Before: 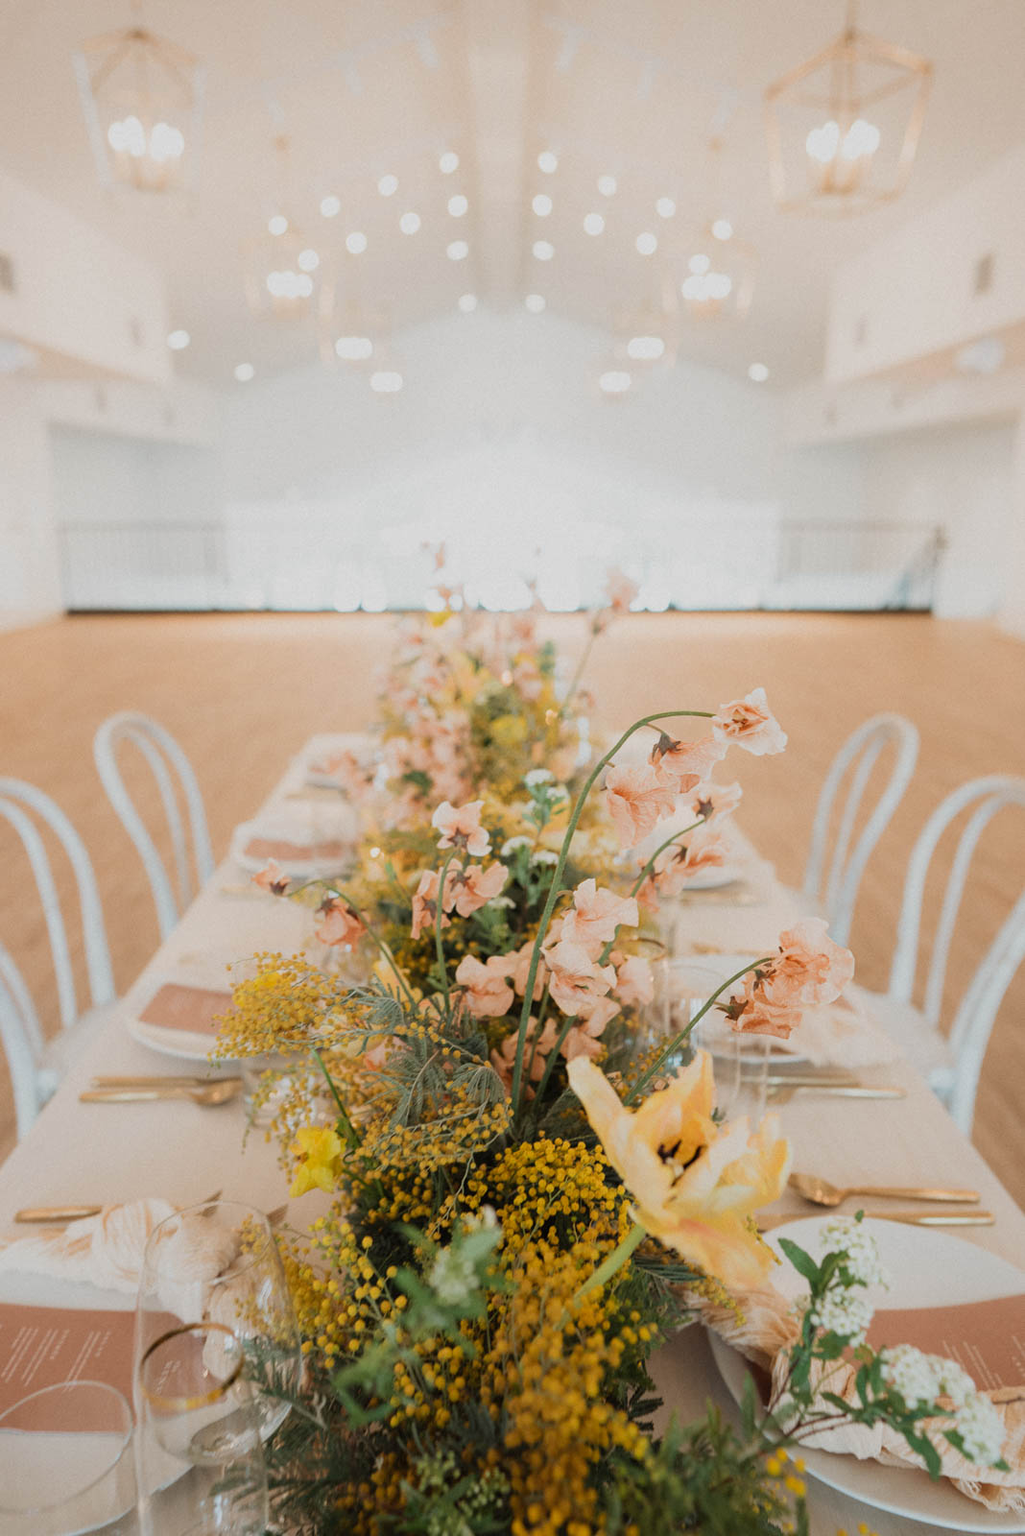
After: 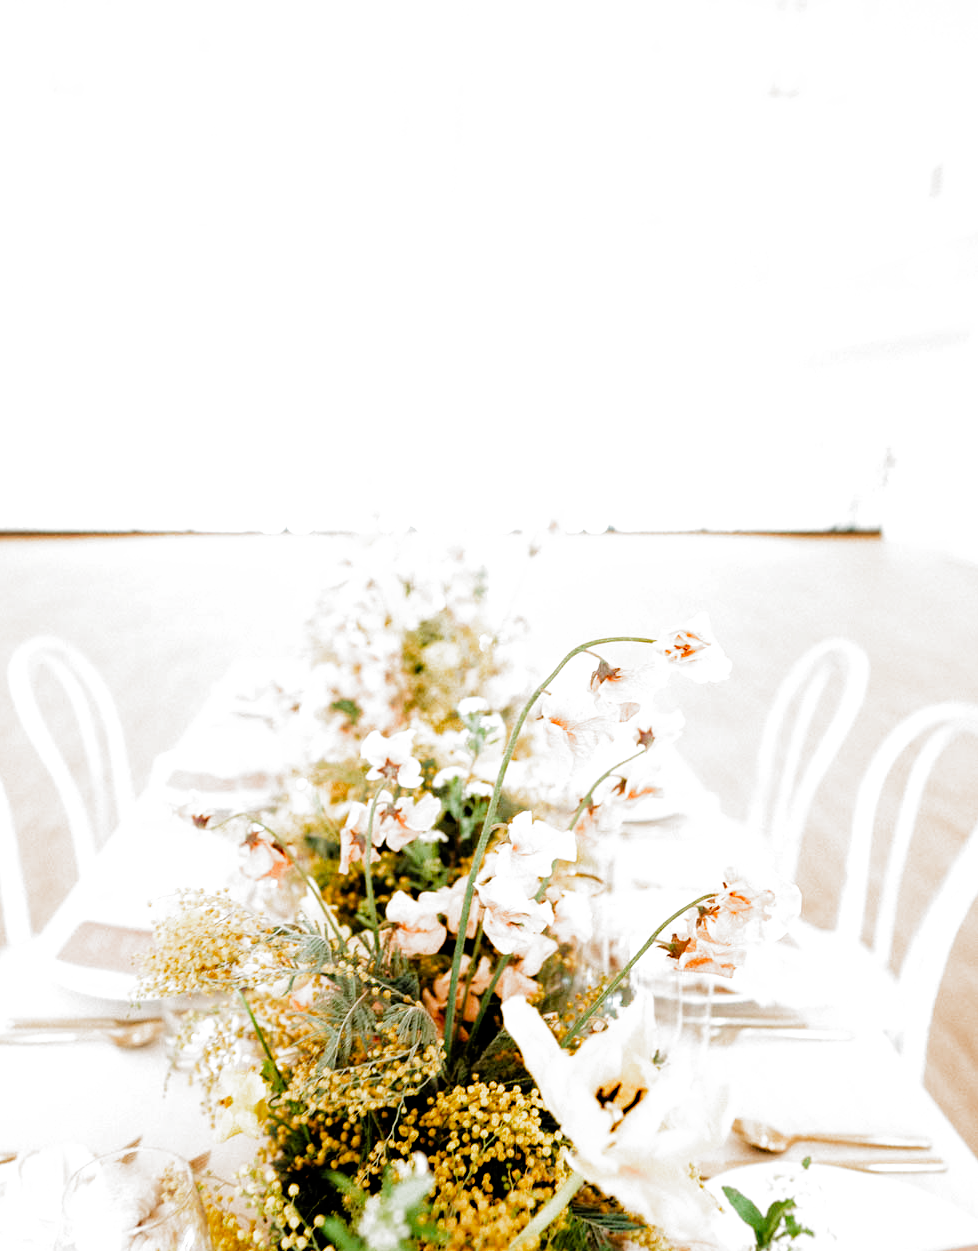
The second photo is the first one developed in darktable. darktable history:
filmic rgb: black relative exposure -3.48 EV, white relative exposure 2.29 EV, hardness 3.41, add noise in highlights 0, preserve chrominance no, color science v3 (2019), use custom middle-gray values true, contrast in highlights soft
crop: left 8.359%, top 6.541%, bottom 15.239%
exposure: black level correction 0, exposure 1.001 EV, compensate highlight preservation false
